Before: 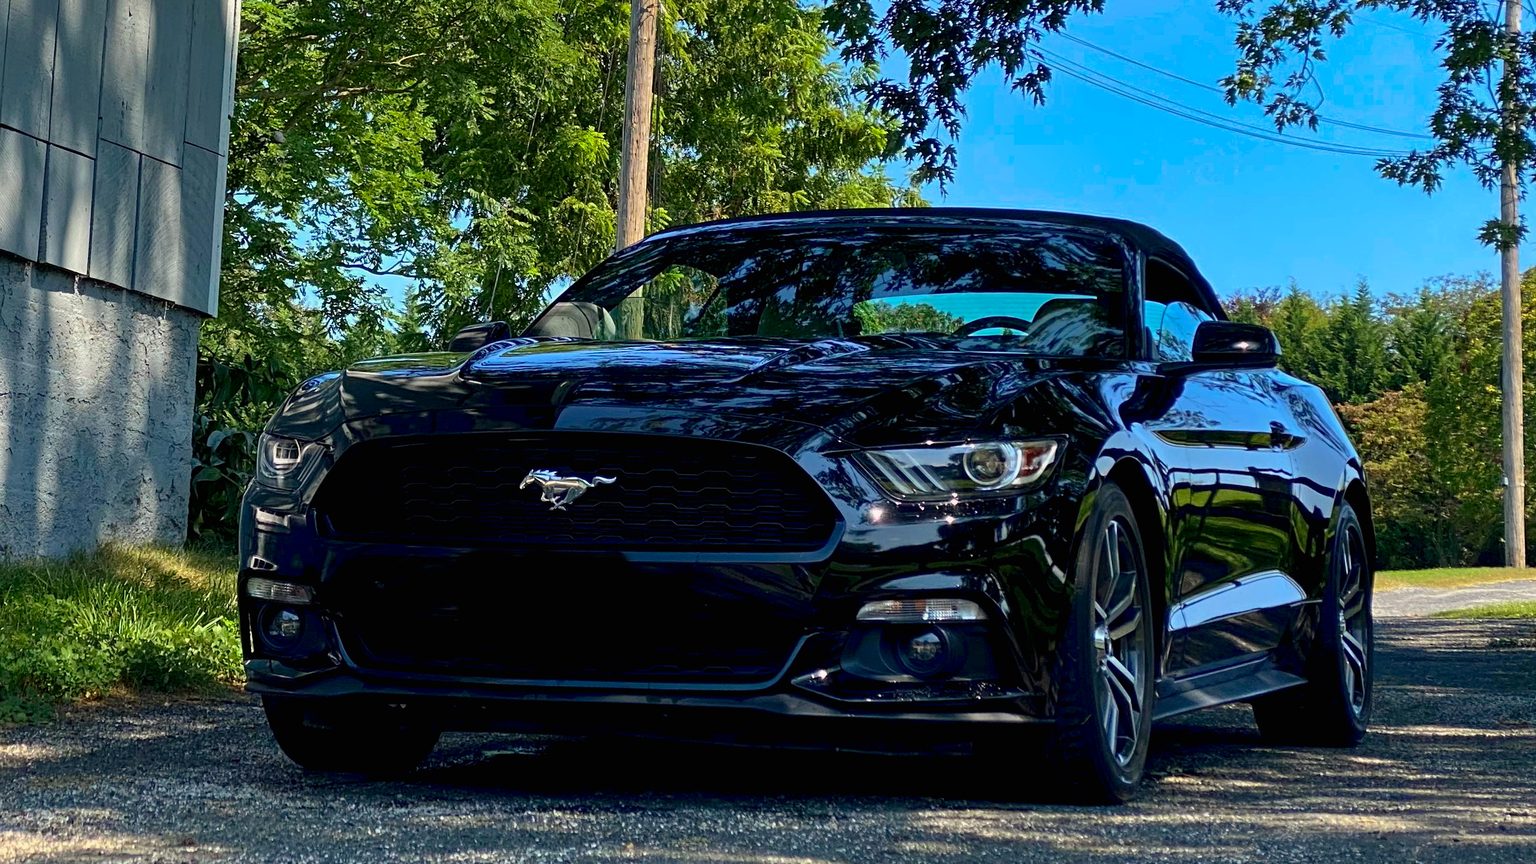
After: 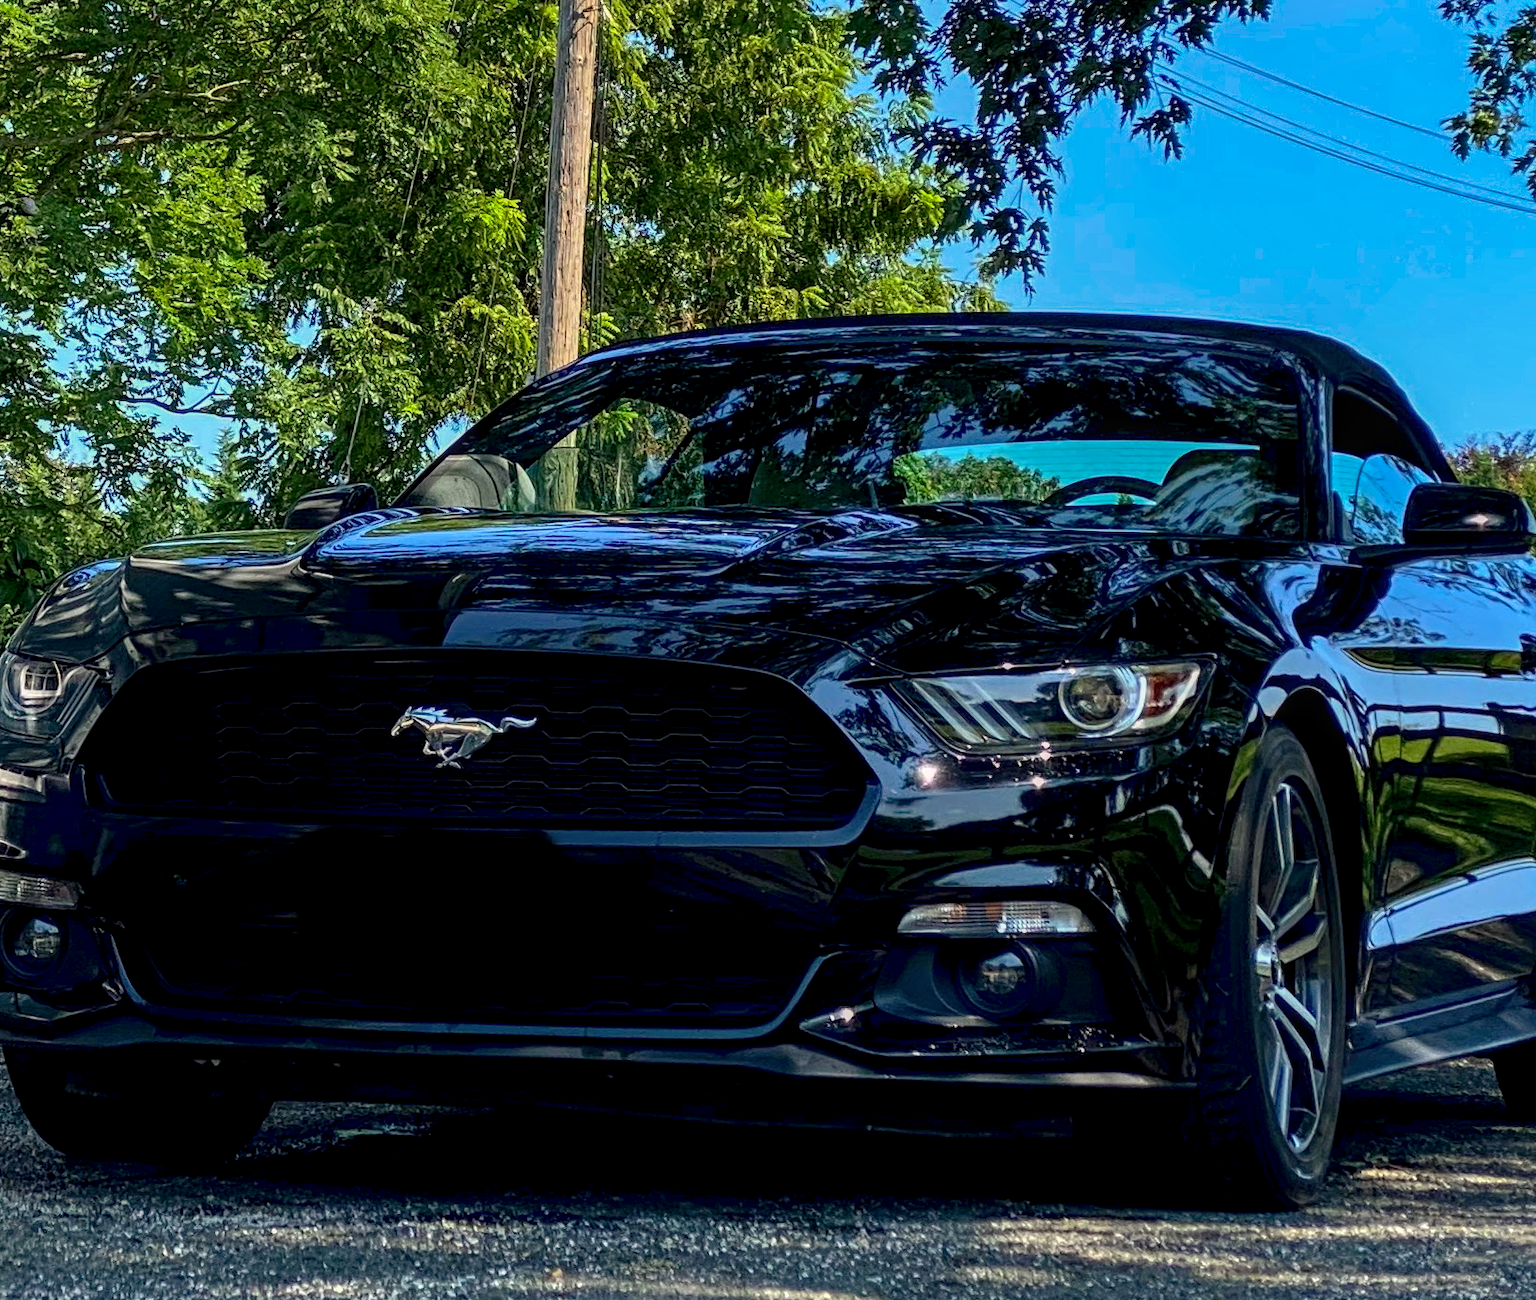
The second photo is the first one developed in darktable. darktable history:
crop: left 16.921%, right 16.595%
local contrast: highlights 25%, detail 130%
